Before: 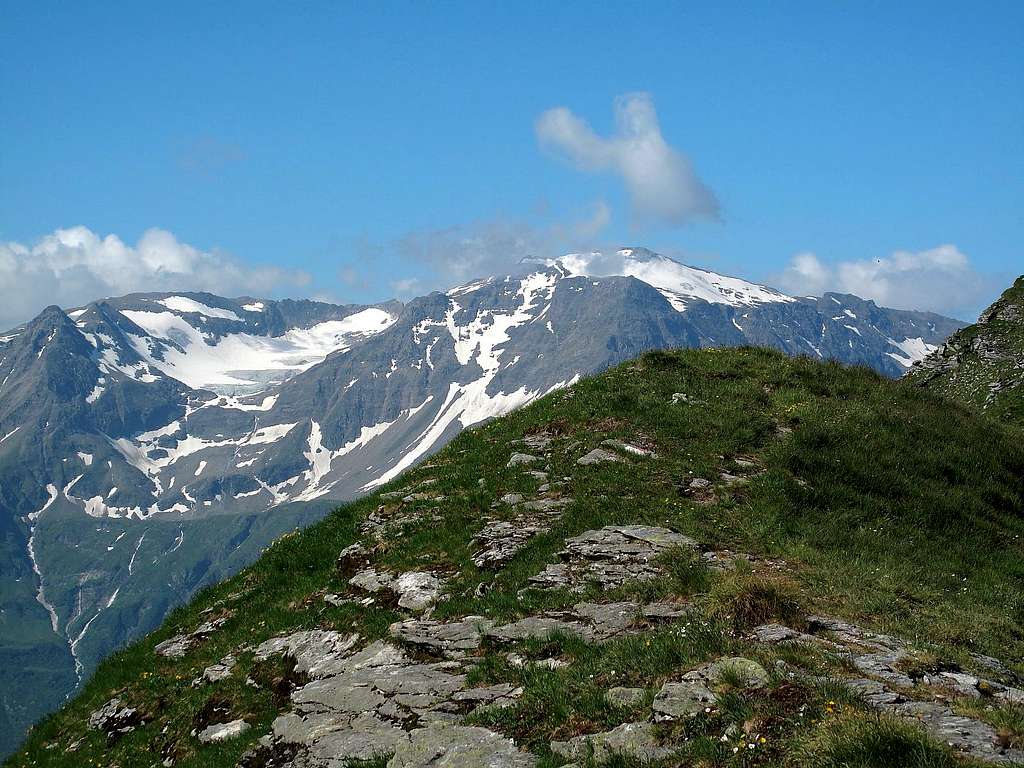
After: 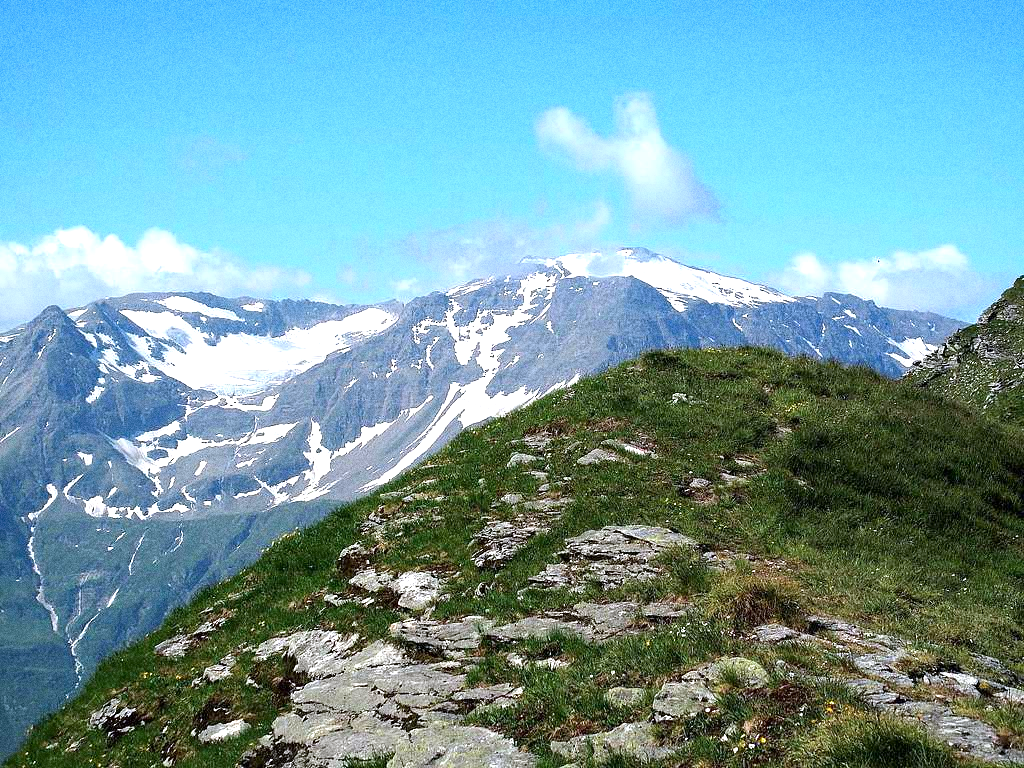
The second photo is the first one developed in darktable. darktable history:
white balance: red 0.984, blue 1.059
exposure: exposure 1 EV, compensate highlight preservation false
grain: coarseness 0.09 ISO, strength 40%
